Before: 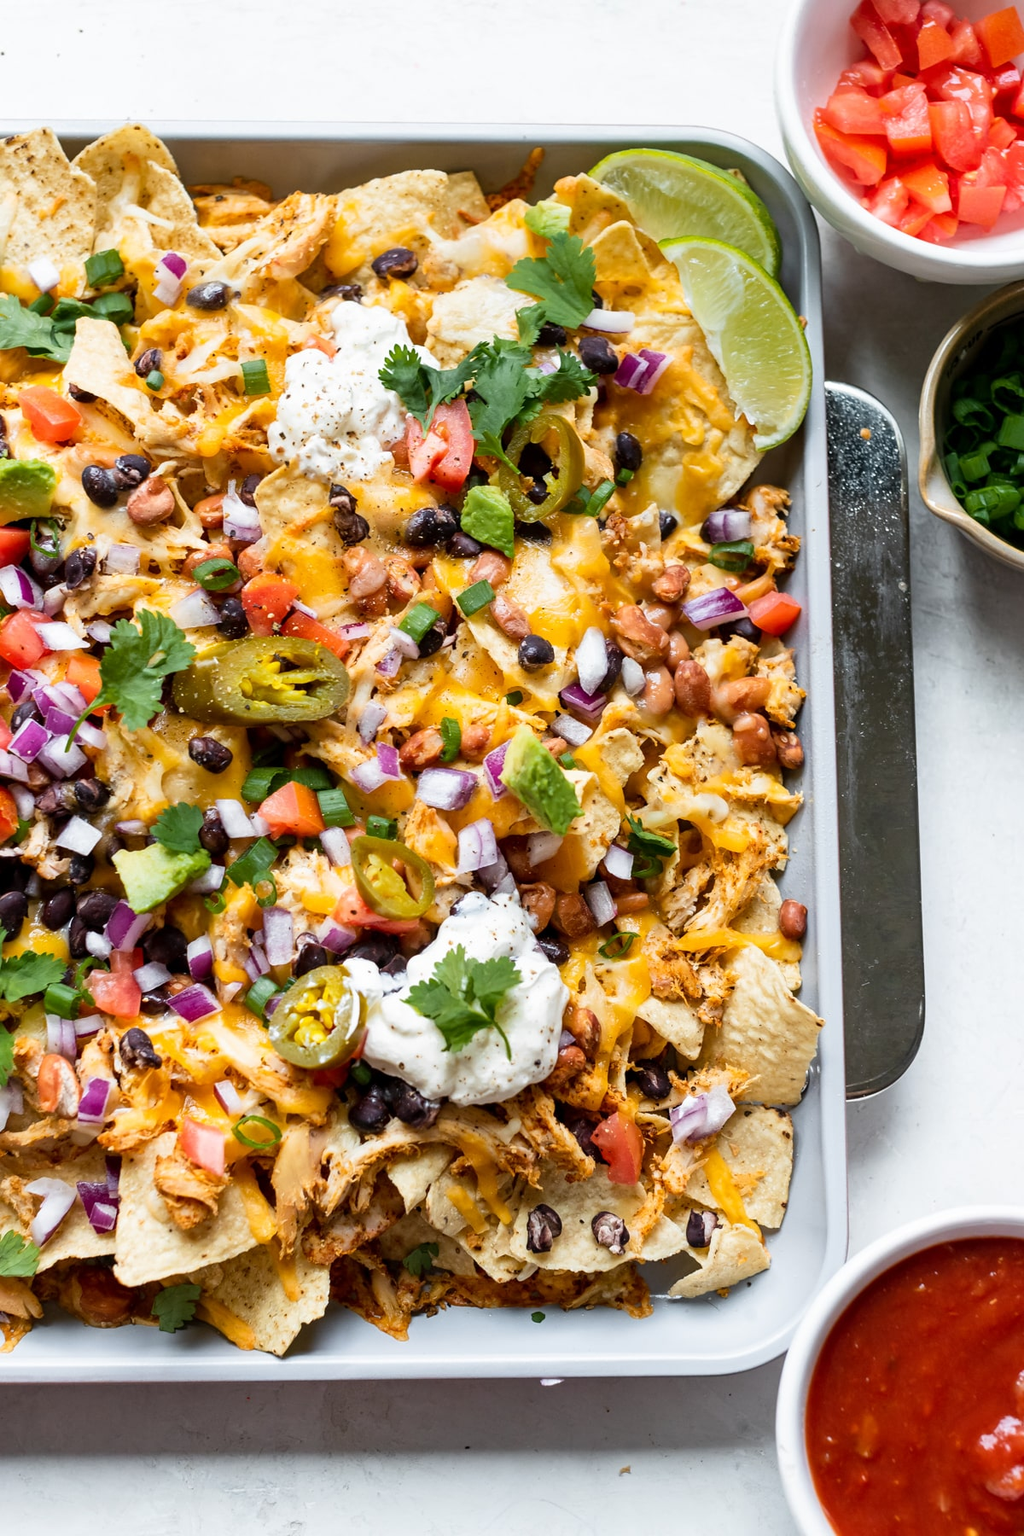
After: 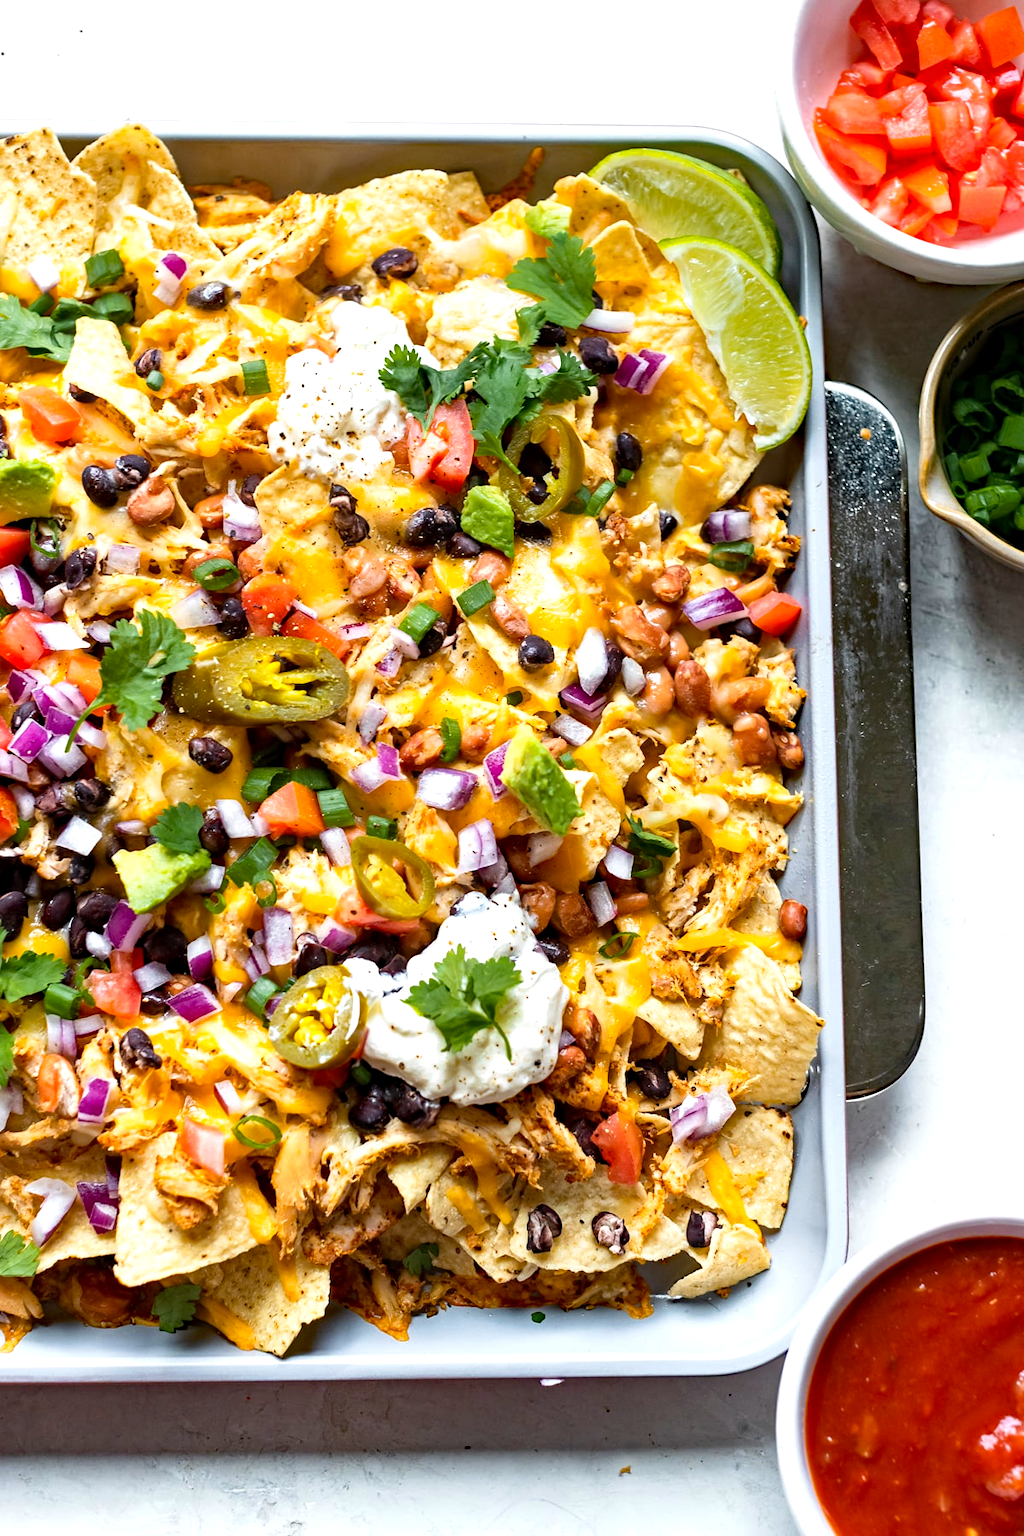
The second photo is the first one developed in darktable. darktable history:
tone equalizer: -8 EV -0.45 EV, -7 EV -0.424 EV, -6 EV -0.371 EV, -5 EV -0.244 EV, -3 EV 0.247 EV, -2 EV 0.323 EV, -1 EV 0.383 EV, +0 EV 0.417 EV, smoothing diameter 24.78%, edges refinement/feathering 13.31, preserve details guided filter
haze removal: strength 0.521, distance 0.924, compatibility mode true, adaptive false
